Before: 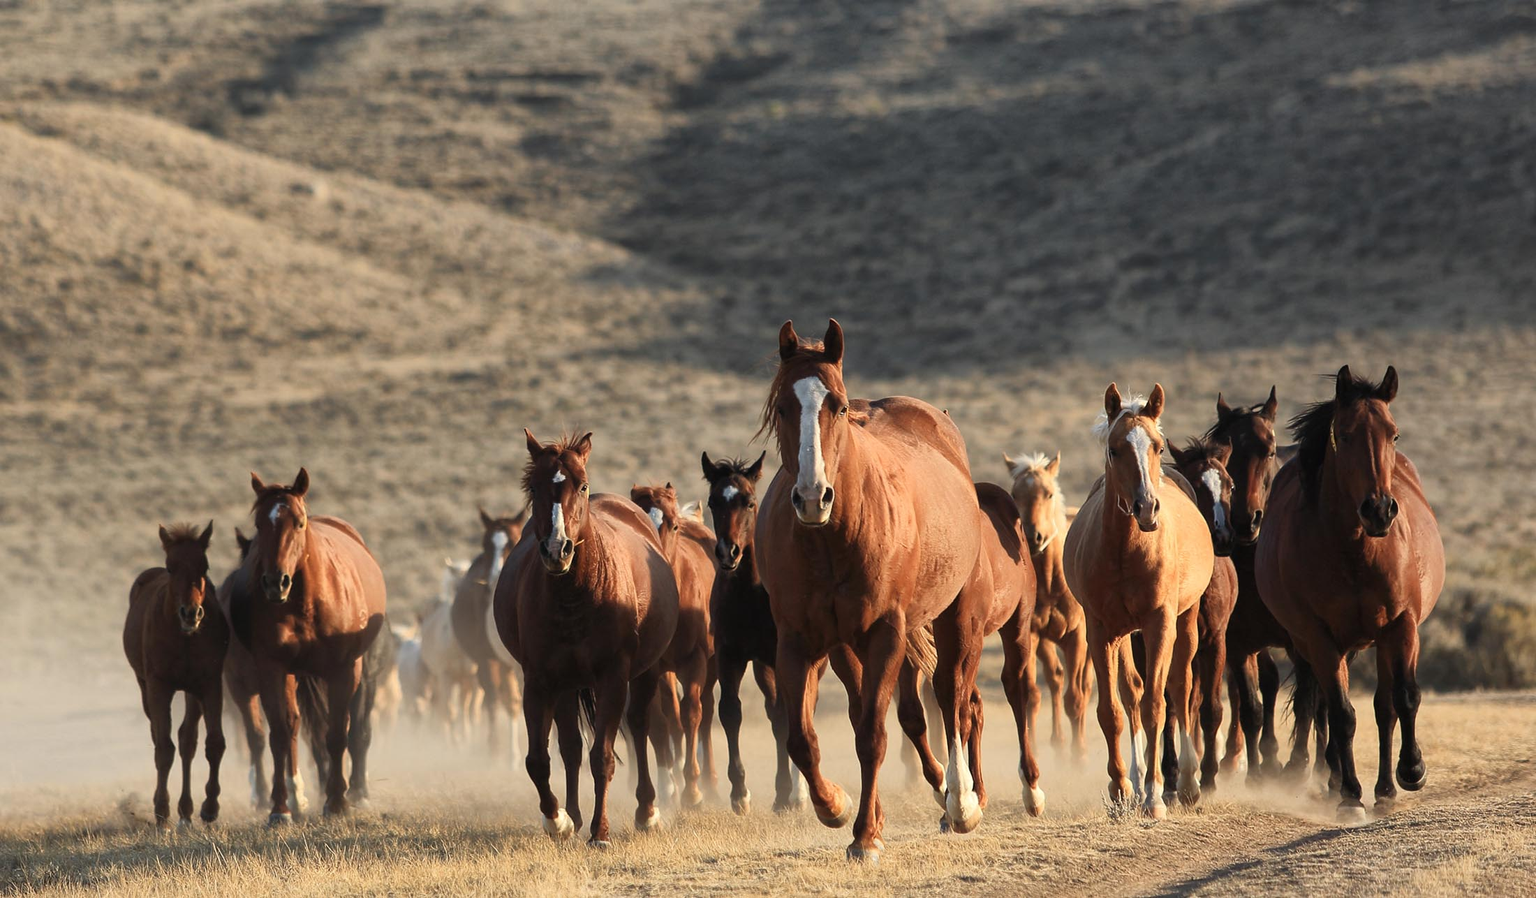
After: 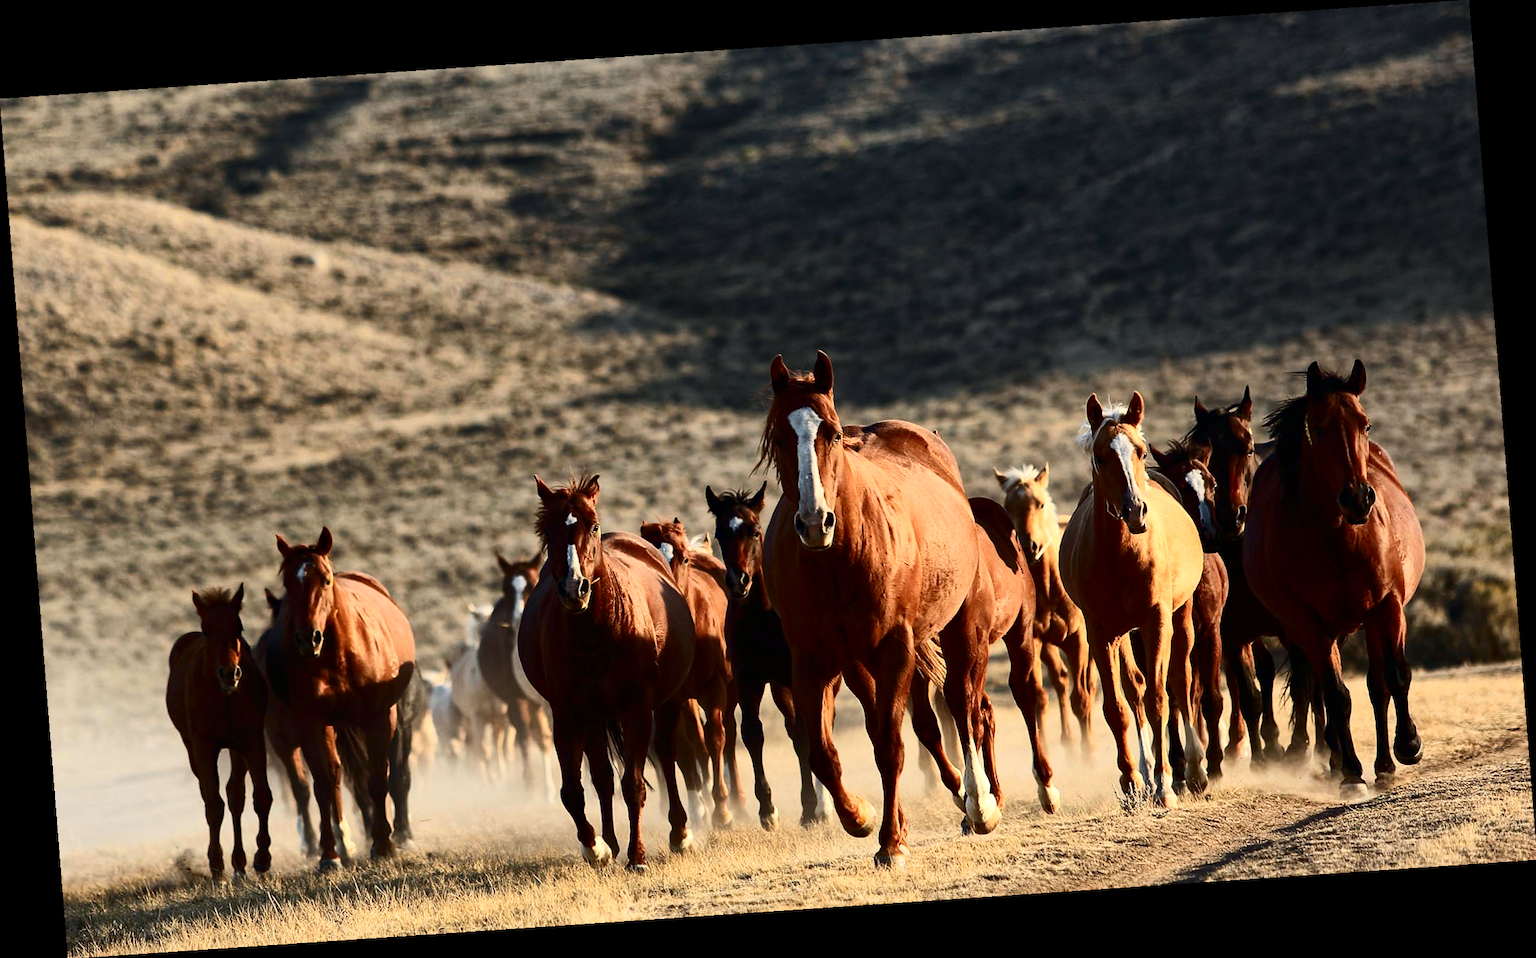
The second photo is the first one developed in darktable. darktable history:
haze removal: compatibility mode true, adaptive false
contrast brightness saturation: contrast 0.32, brightness -0.08, saturation 0.17
rotate and perspective: rotation -4.2°, shear 0.006, automatic cropping off
